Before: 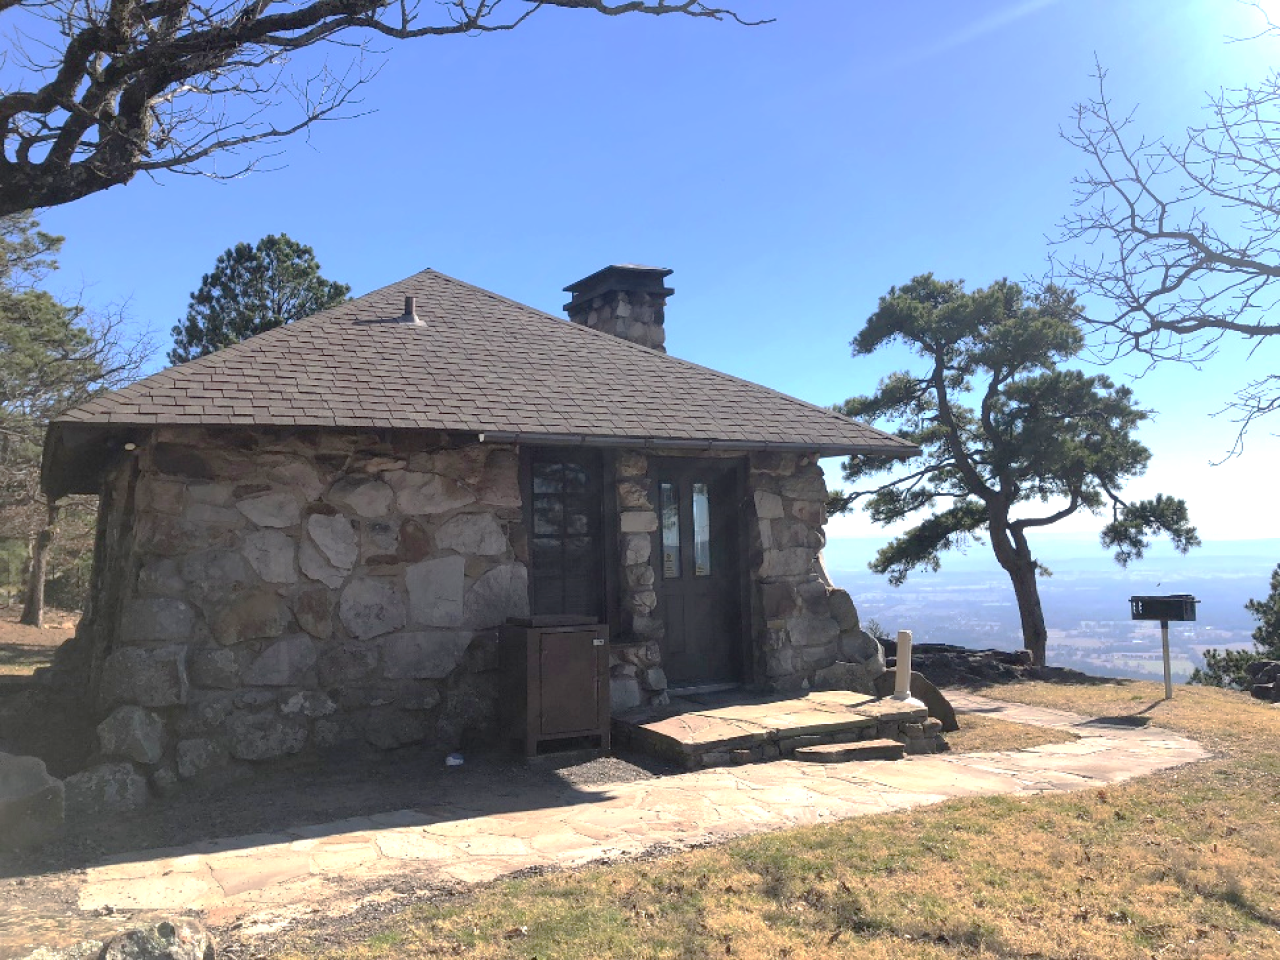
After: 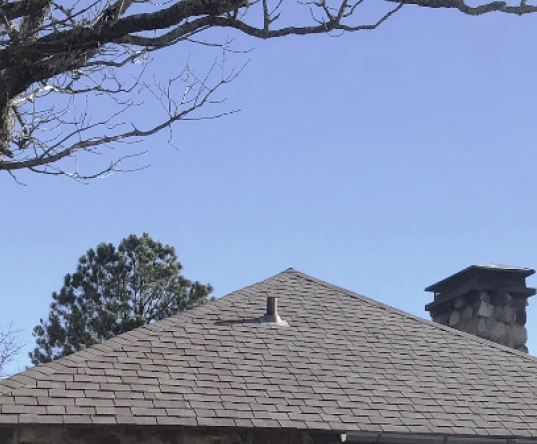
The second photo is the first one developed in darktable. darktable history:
contrast brightness saturation: contrast 0.1, saturation -0.36
crop and rotate: left 10.817%, top 0.062%, right 47.194%, bottom 53.626%
white balance: red 0.986, blue 1.01
